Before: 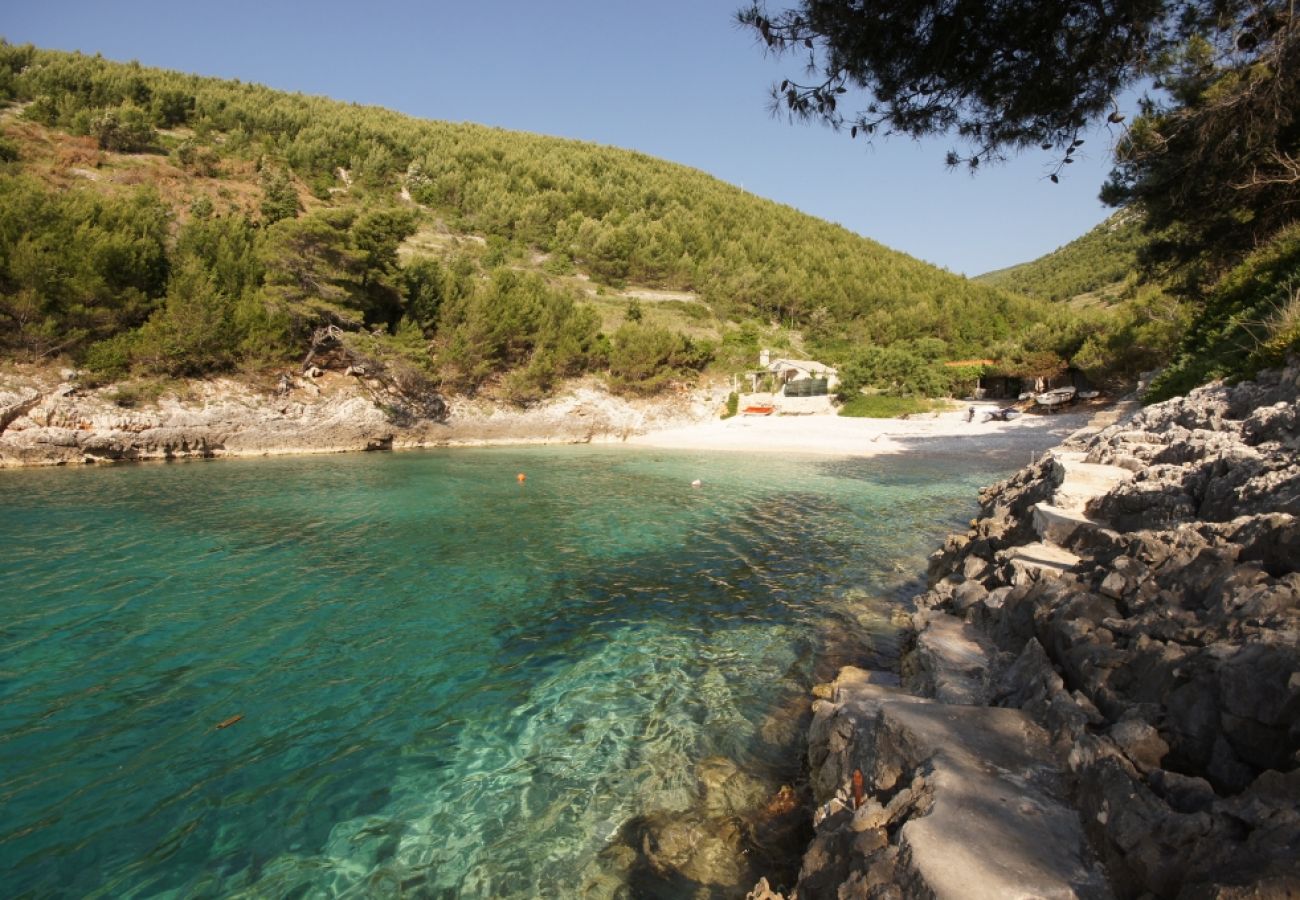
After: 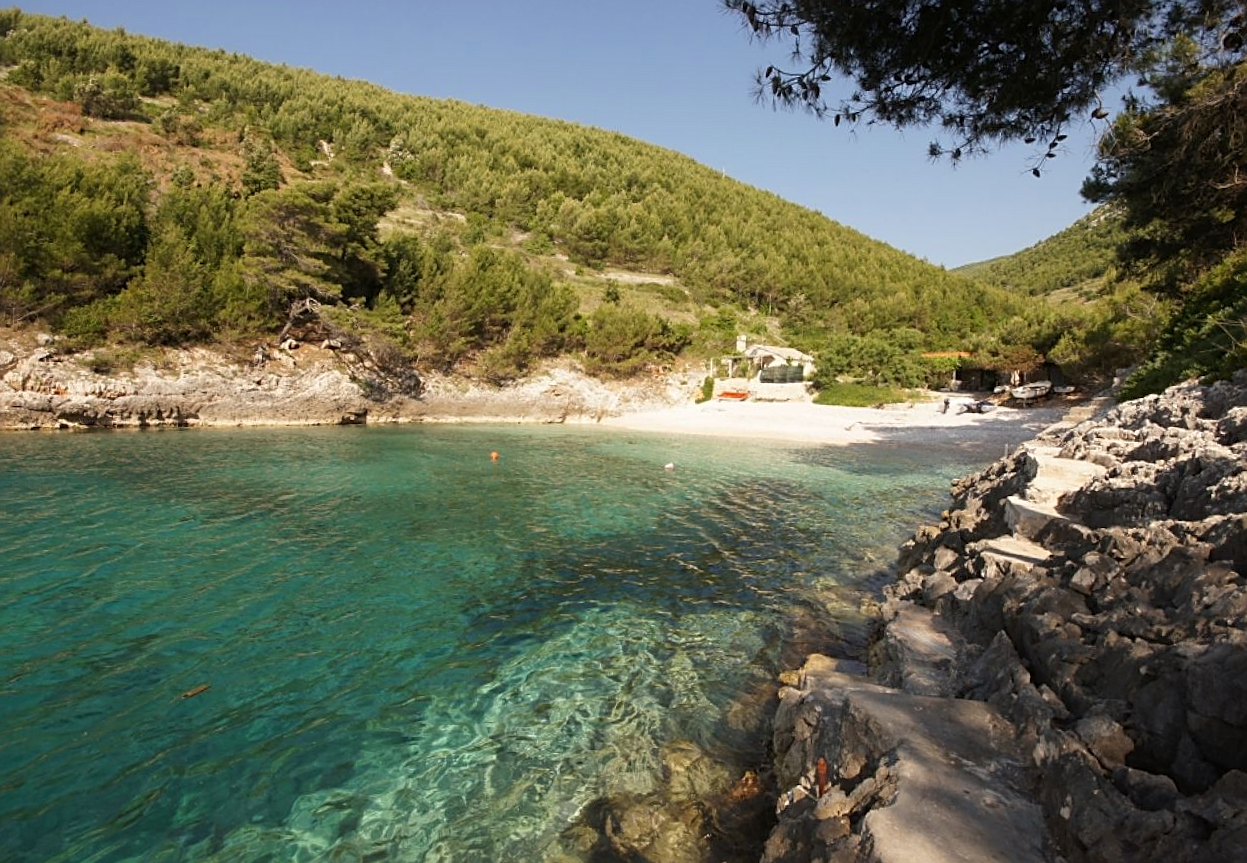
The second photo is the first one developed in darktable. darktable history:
crop and rotate: angle -1.69°
vibrance: vibrance 15%
sharpen: on, module defaults
